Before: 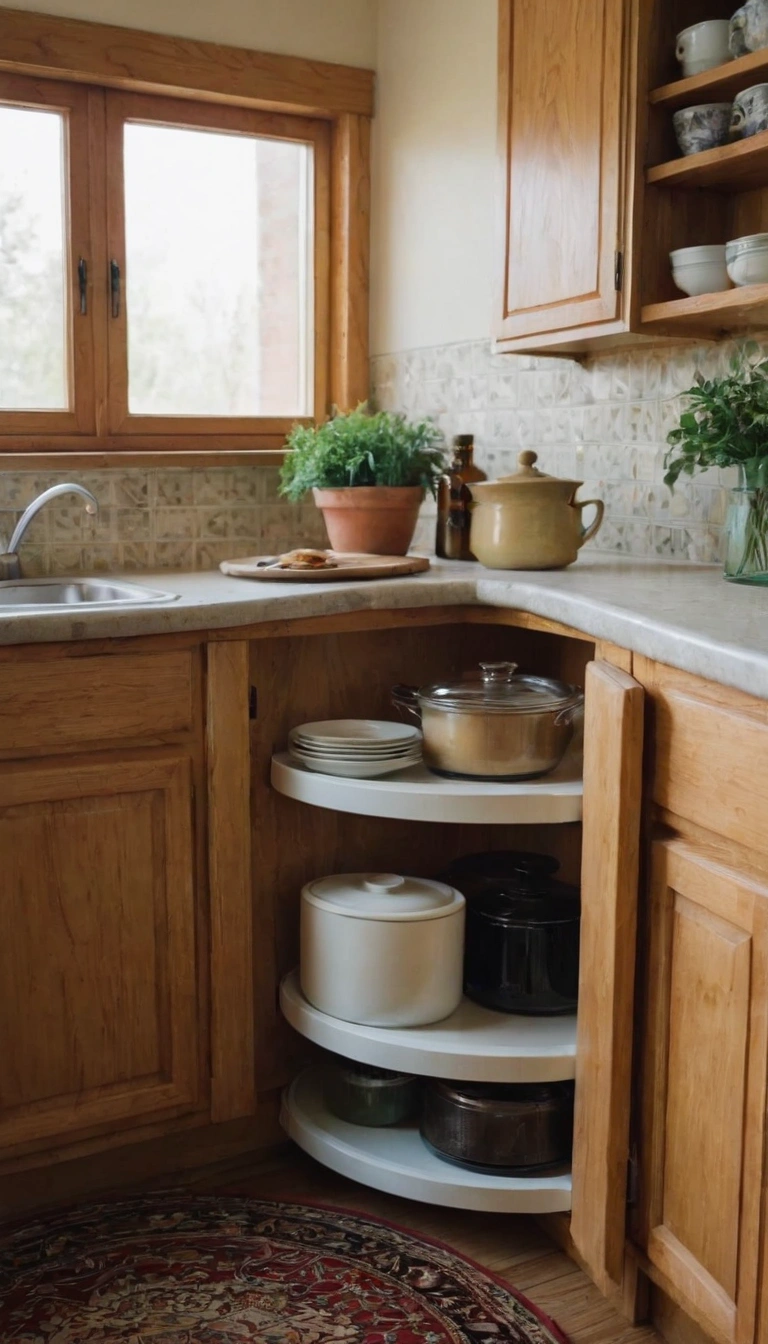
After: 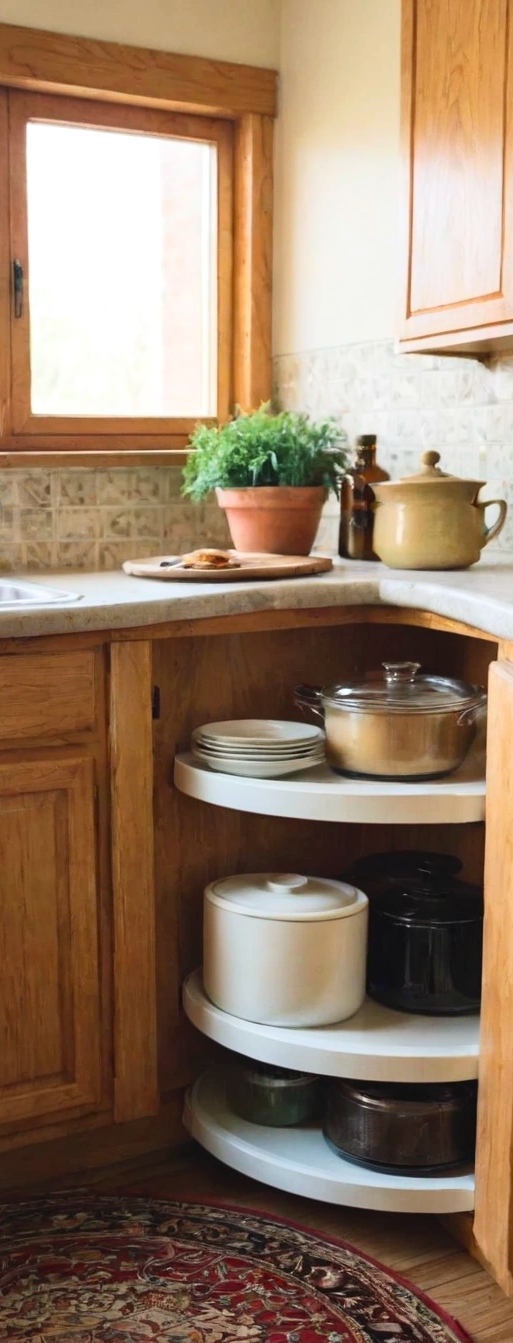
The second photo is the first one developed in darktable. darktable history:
contrast brightness saturation: contrast 0.203, brightness 0.167, saturation 0.225
exposure: exposure 0.271 EV, compensate exposure bias true, compensate highlight preservation false
crop and rotate: left 12.685%, right 20.467%
